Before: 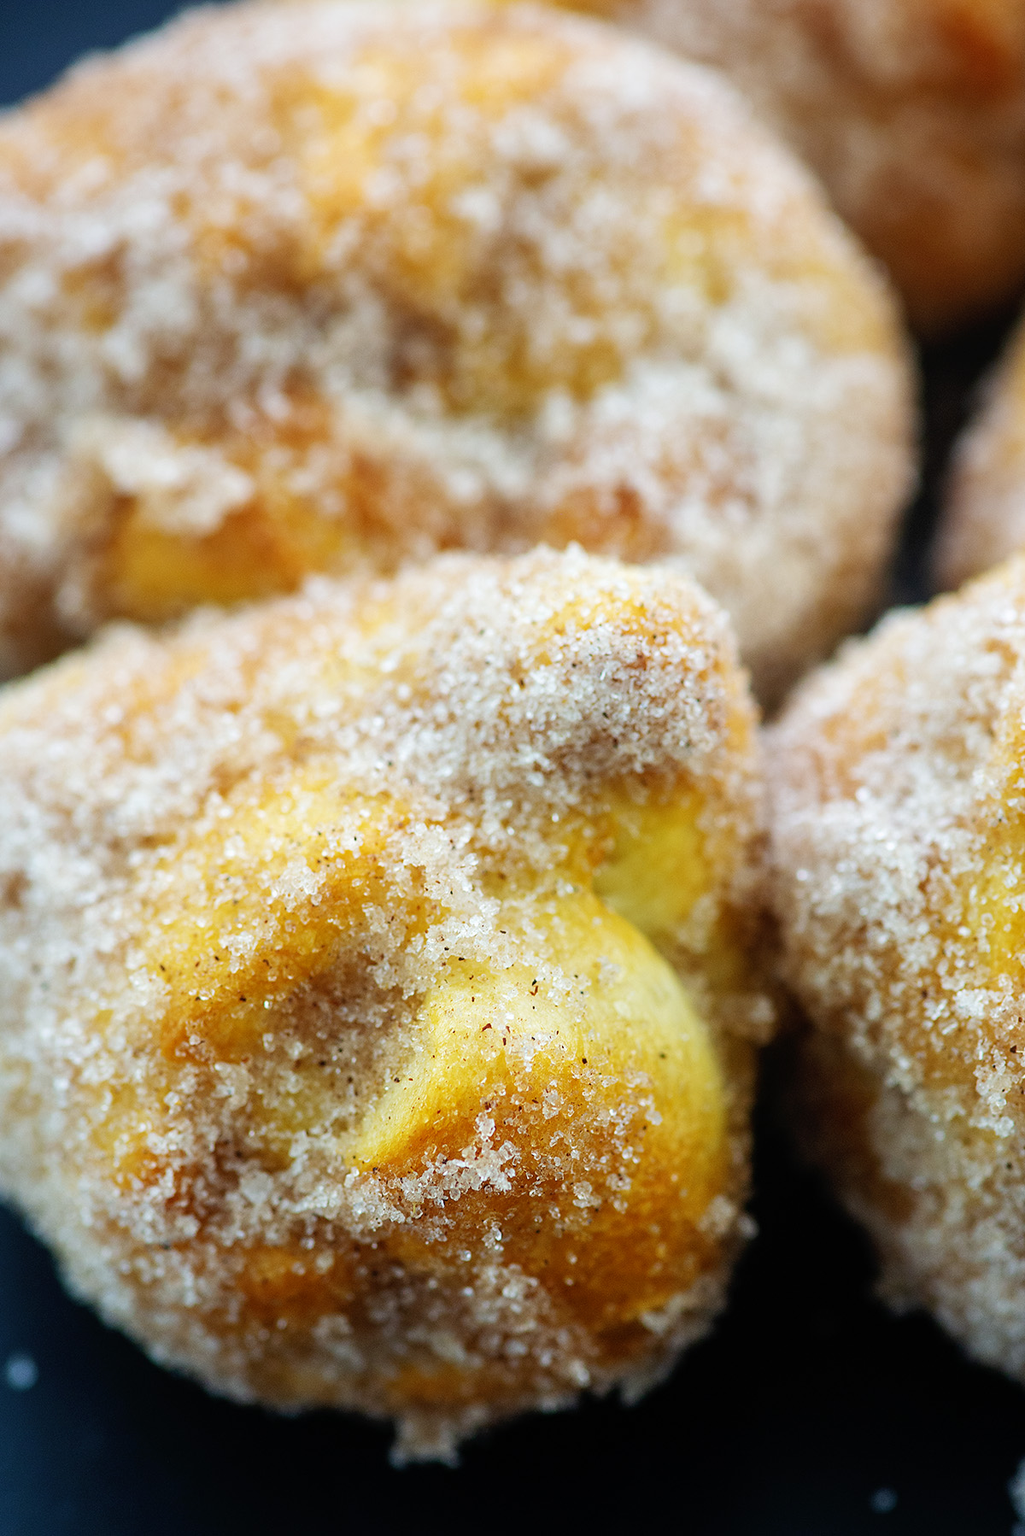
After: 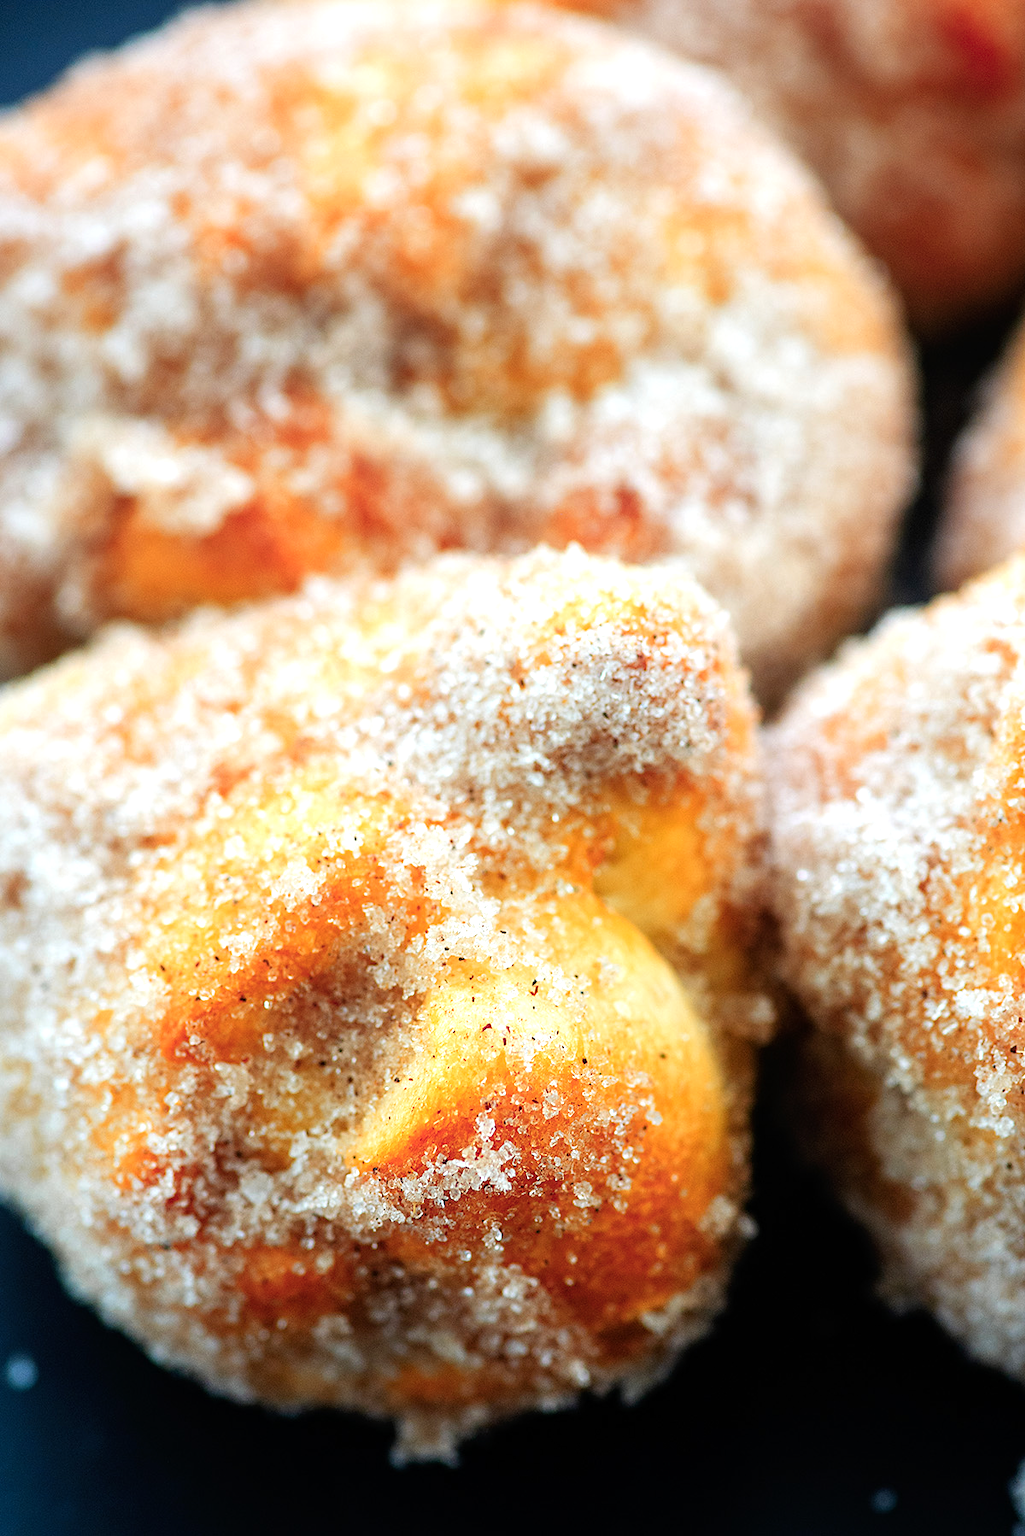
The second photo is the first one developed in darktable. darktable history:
contrast equalizer: octaves 7, y [[0.5, 0.502, 0.506, 0.511, 0.52, 0.537], [0.5 ×6], [0.505, 0.509, 0.518, 0.534, 0.553, 0.561], [0 ×6], [0 ×6]]
color zones: curves: ch1 [(0.263, 0.53) (0.376, 0.287) (0.487, 0.512) (0.748, 0.547) (1, 0.513)]; ch2 [(0.262, 0.45) (0.751, 0.477)], mix 33.6%
tone equalizer: -8 EV -0.397 EV, -7 EV -0.429 EV, -6 EV -0.364 EV, -5 EV -0.238 EV, -3 EV 0.251 EV, -2 EV 0.354 EV, -1 EV 0.391 EV, +0 EV 0.415 EV
